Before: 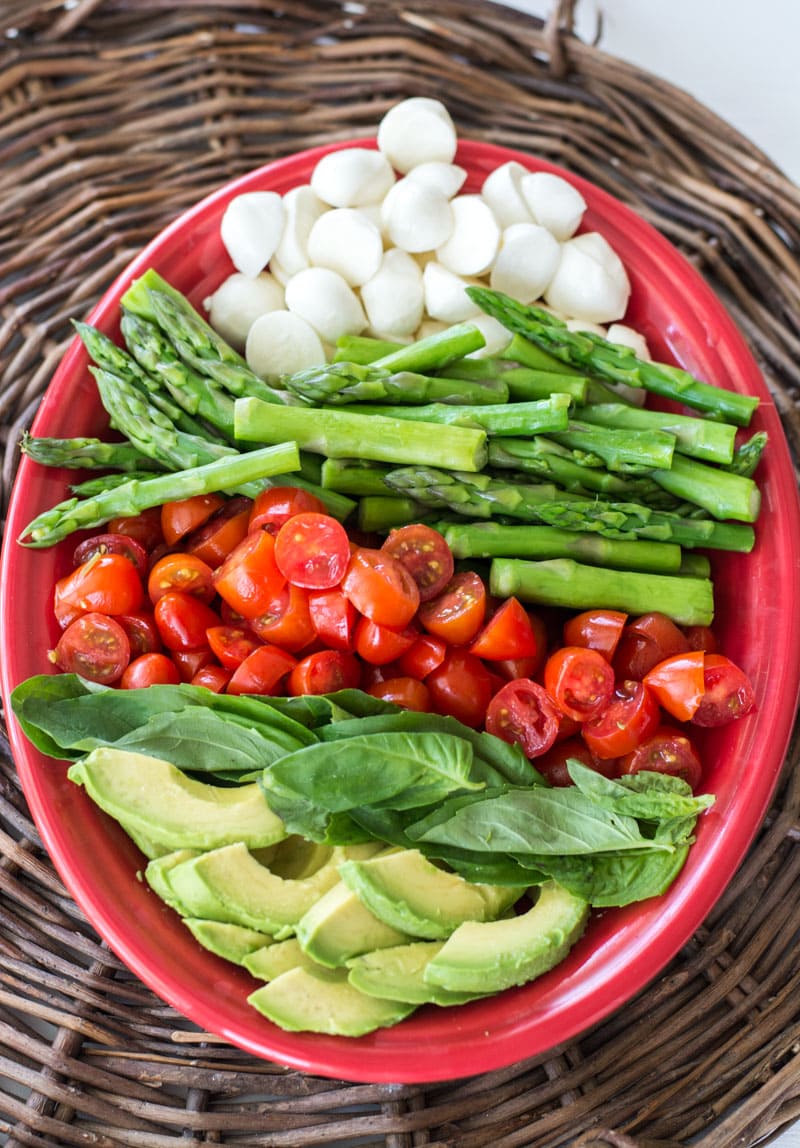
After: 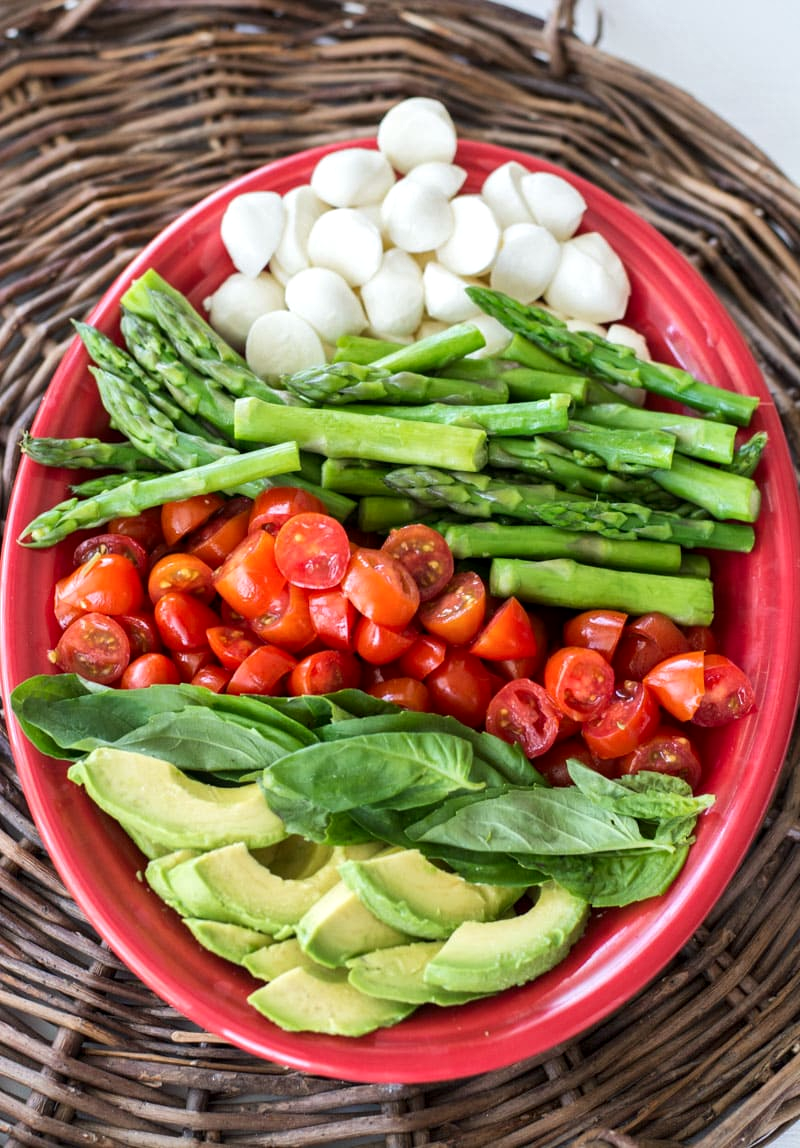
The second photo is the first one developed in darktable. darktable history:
local contrast: mode bilateral grid, contrast 19, coarseness 49, detail 128%, midtone range 0.2
